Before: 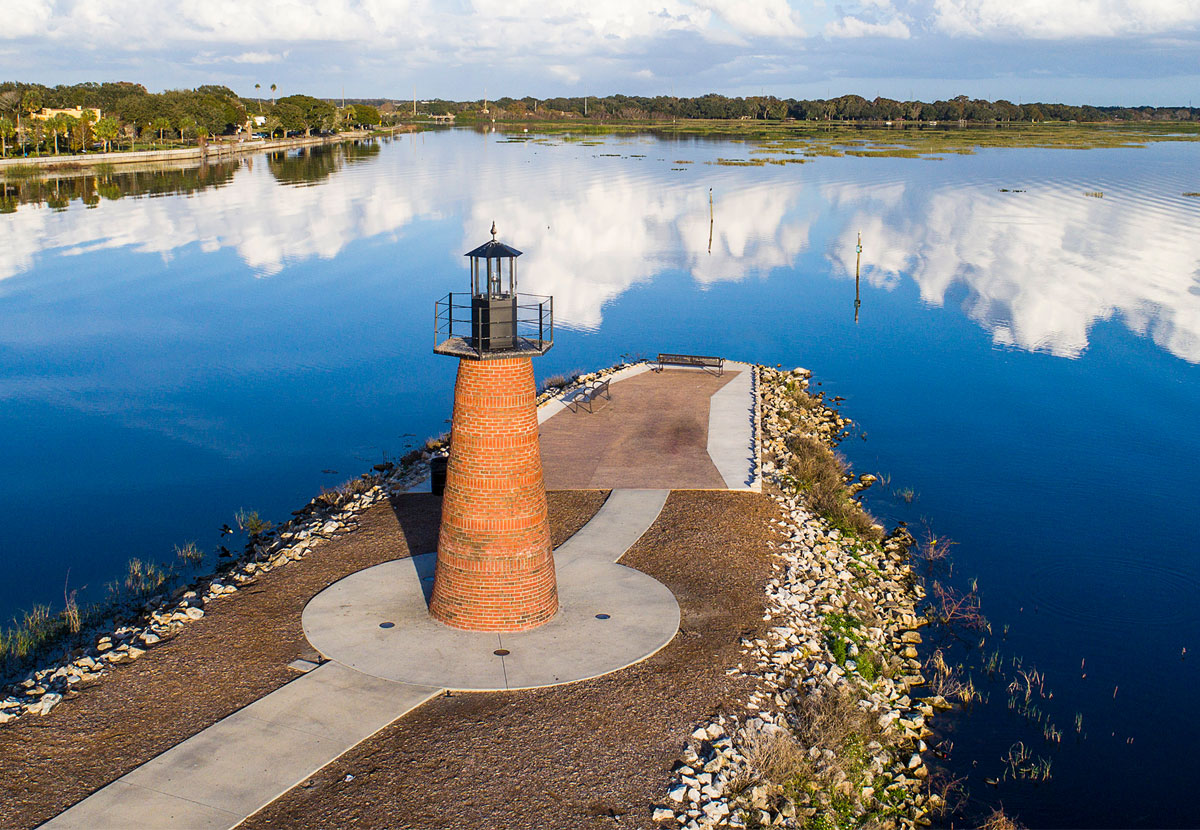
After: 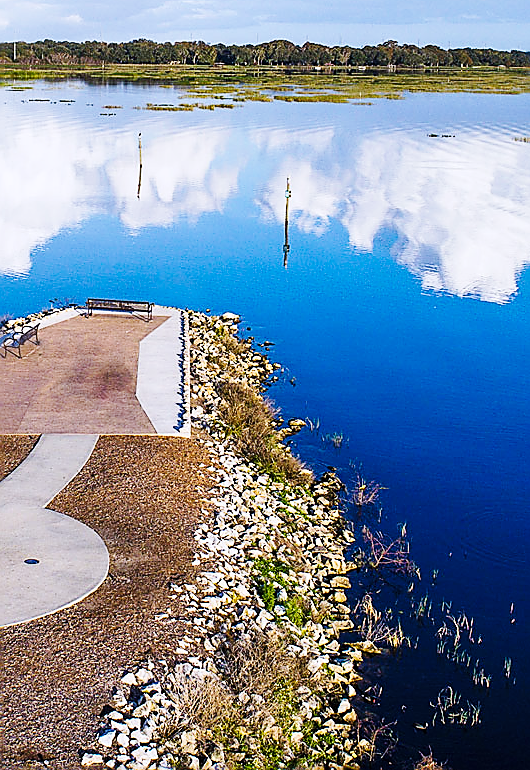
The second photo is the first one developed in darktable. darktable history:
crop: left 47.628%, top 6.643%, right 7.874%
shadows and highlights: shadows 29.32, highlights -29.32, low approximation 0.01, soften with gaussian
base curve: curves: ch0 [(0, 0) (0.032, 0.025) (0.121, 0.166) (0.206, 0.329) (0.605, 0.79) (1, 1)], preserve colors none
sharpen: radius 1.4, amount 1.25, threshold 0.7
white balance: red 0.967, blue 1.119, emerald 0.756
